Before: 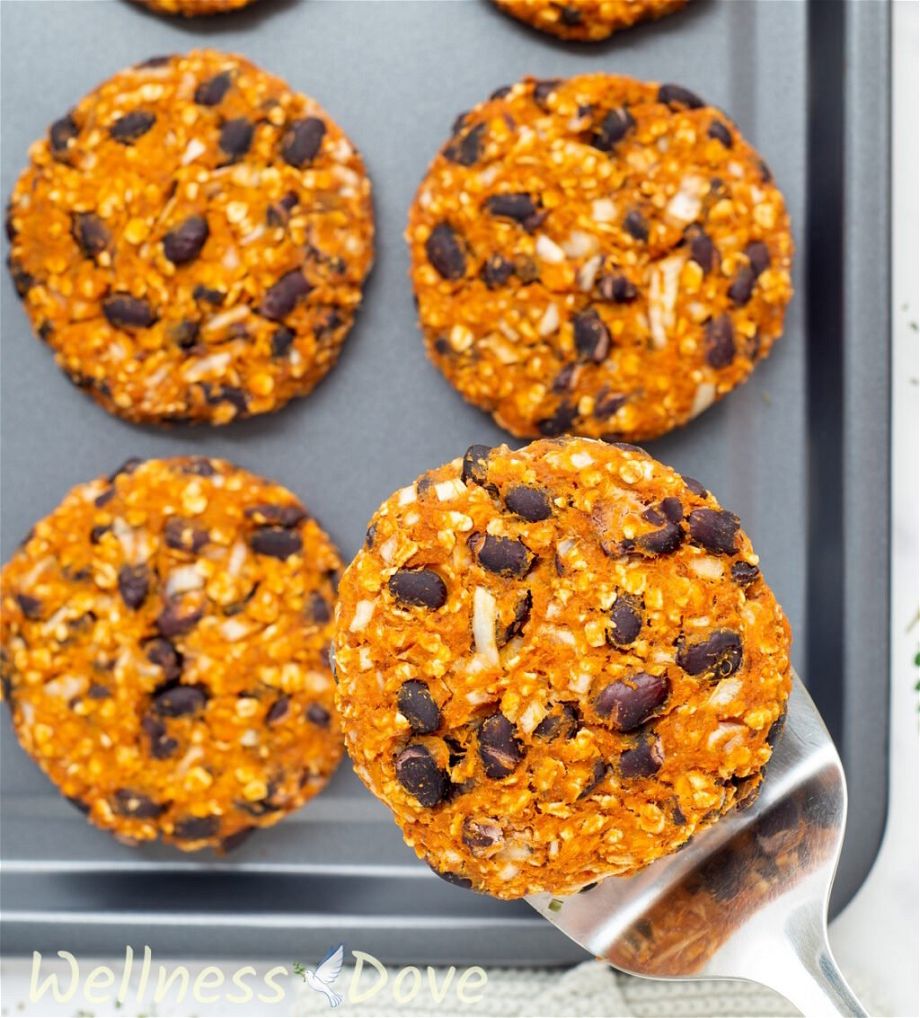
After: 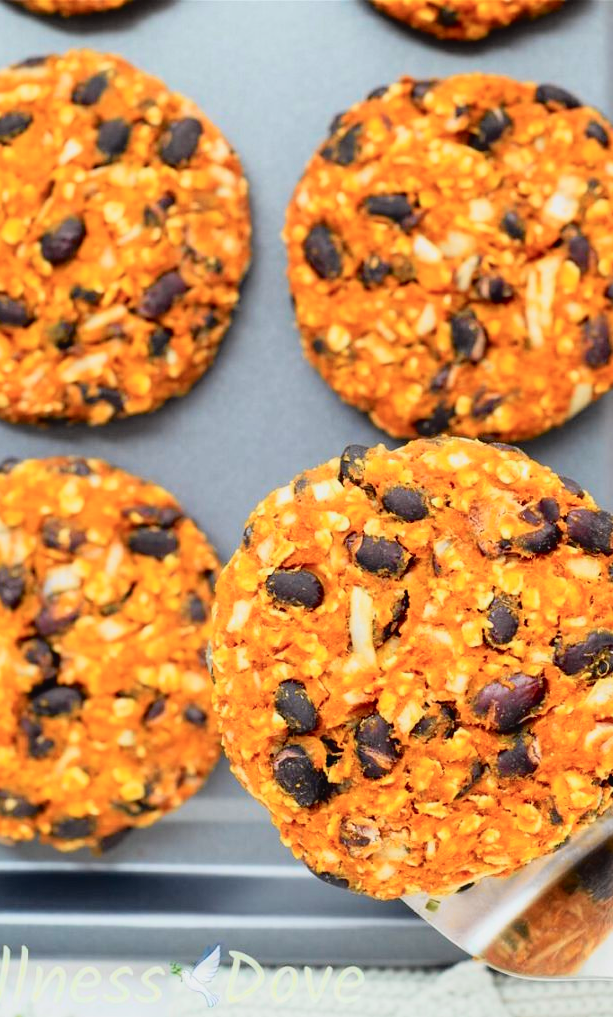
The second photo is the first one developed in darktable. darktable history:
tone curve: curves: ch0 [(0, 0.022) (0.114, 0.088) (0.282, 0.316) (0.446, 0.511) (0.613, 0.693) (0.786, 0.843) (0.999, 0.949)]; ch1 [(0, 0) (0.395, 0.343) (0.463, 0.427) (0.486, 0.474) (0.503, 0.5) (0.535, 0.522) (0.555, 0.546) (0.594, 0.614) (0.755, 0.793) (1, 1)]; ch2 [(0, 0) (0.369, 0.388) (0.449, 0.431) (0.501, 0.5) (0.528, 0.517) (0.561, 0.59) (0.612, 0.646) (0.697, 0.721) (1, 1)], color space Lab, independent channels, preserve colors none
color balance rgb: linear chroma grading › shadows -3%, linear chroma grading › highlights -4%
crop and rotate: left 13.537%, right 19.796%
